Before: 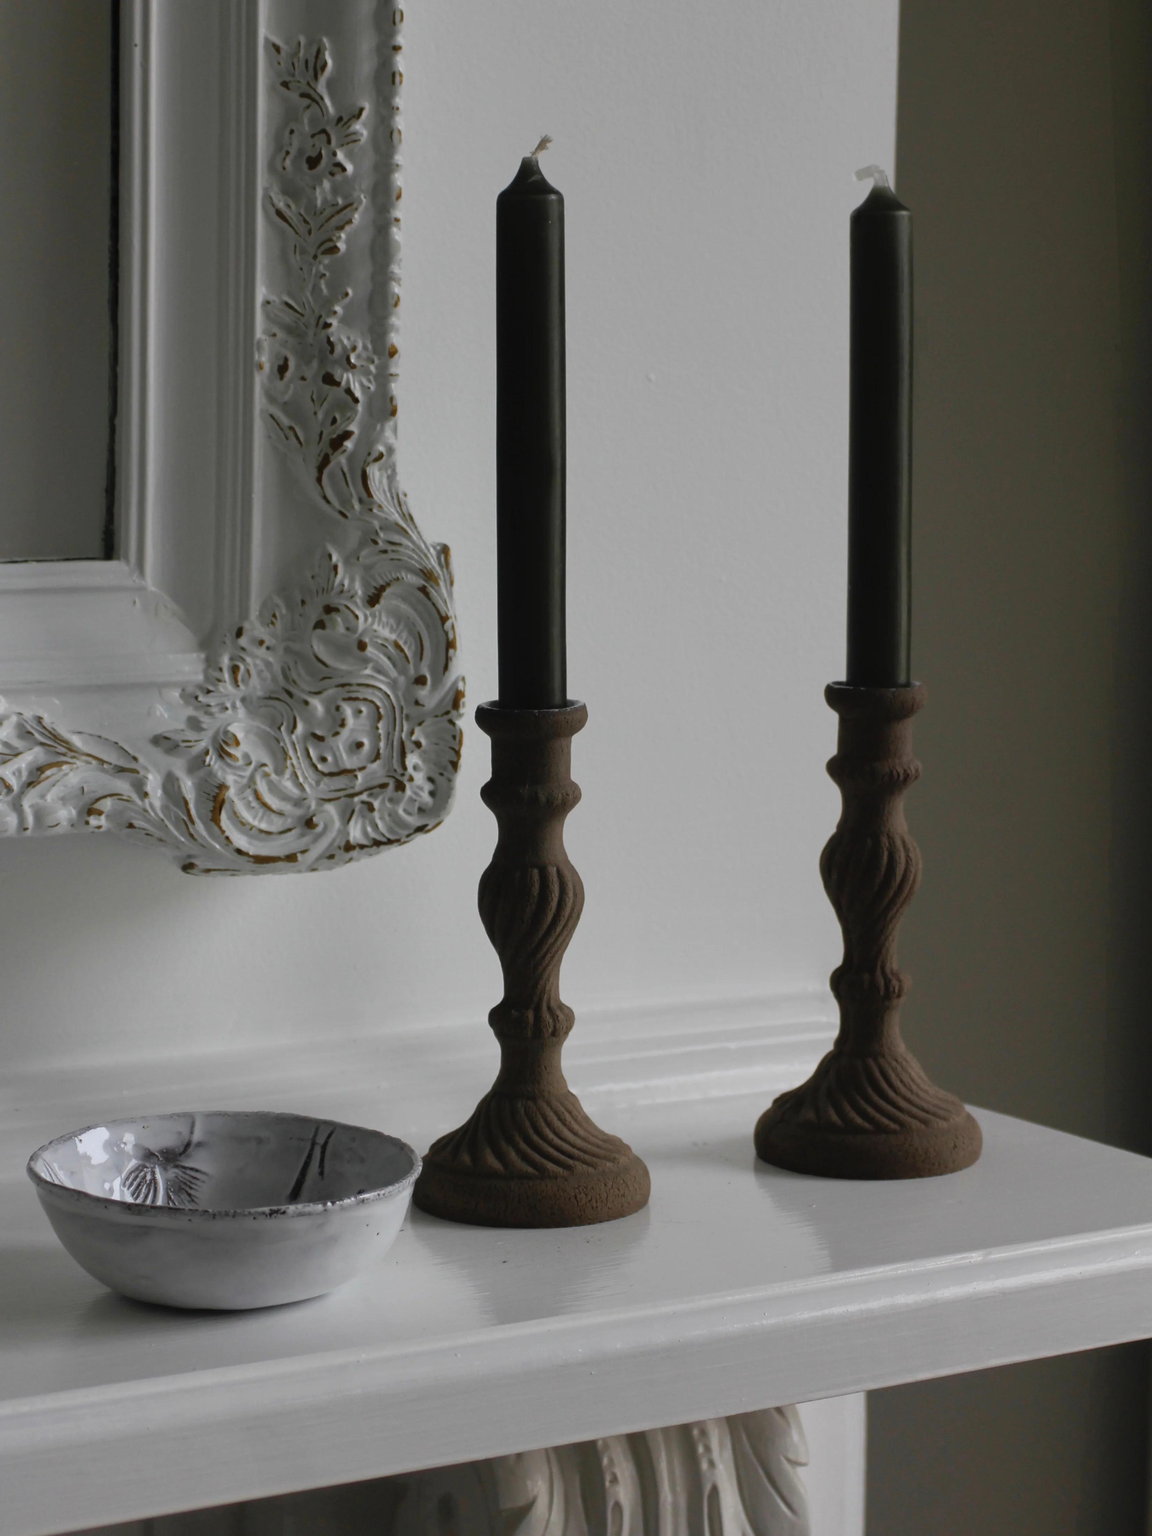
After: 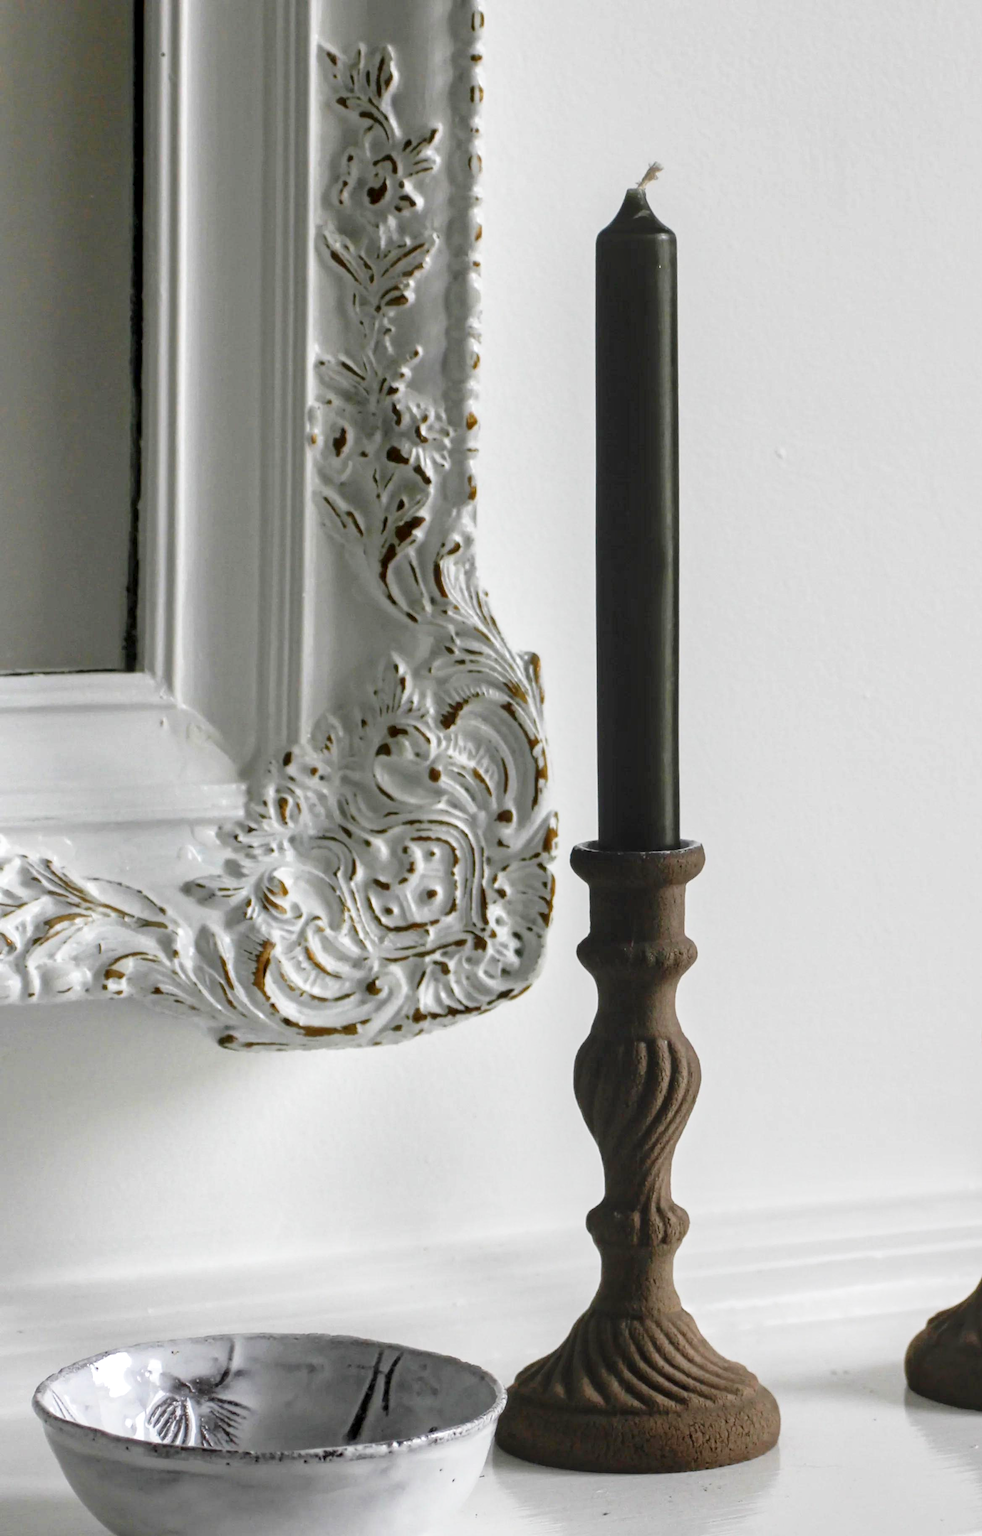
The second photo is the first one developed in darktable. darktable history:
tone curve: curves: ch0 [(0, 0) (0.062, 0.037) (0.142, 0.138) (0.359, 0.419) (0.469, 0.544) (0.634, 0.722) (0.839, 0.909) (0.998, 0.978)]; ch1 [(0, 0) (0.437, 0.408) (0.472, 0.47) (0.502, 0.503) (0.527, 0.523) (0.559, 0.573) (0.608, 0.665) (0.669, 0.748) (0.859, 0.899) (1, 1)]; ch2 [(0, 0) (0.33, 0.301) (0.421, 0.443) (0.473, 0.498) (0.502, 0.5) (0.535, 0.531) (0.575, 0.603) (0.608, 0.667) (1, 1)], preserve colors none
local contrast: detail 130%
crop: right 28.883%, bottom 16.624%
shadows and highlights: shadows 61.35, white point adjustment 0.341, highlights -34.7, compress 83.62%
exposure: black level correction 0, exposure 0.699 EV, compensate highlight preservation false
